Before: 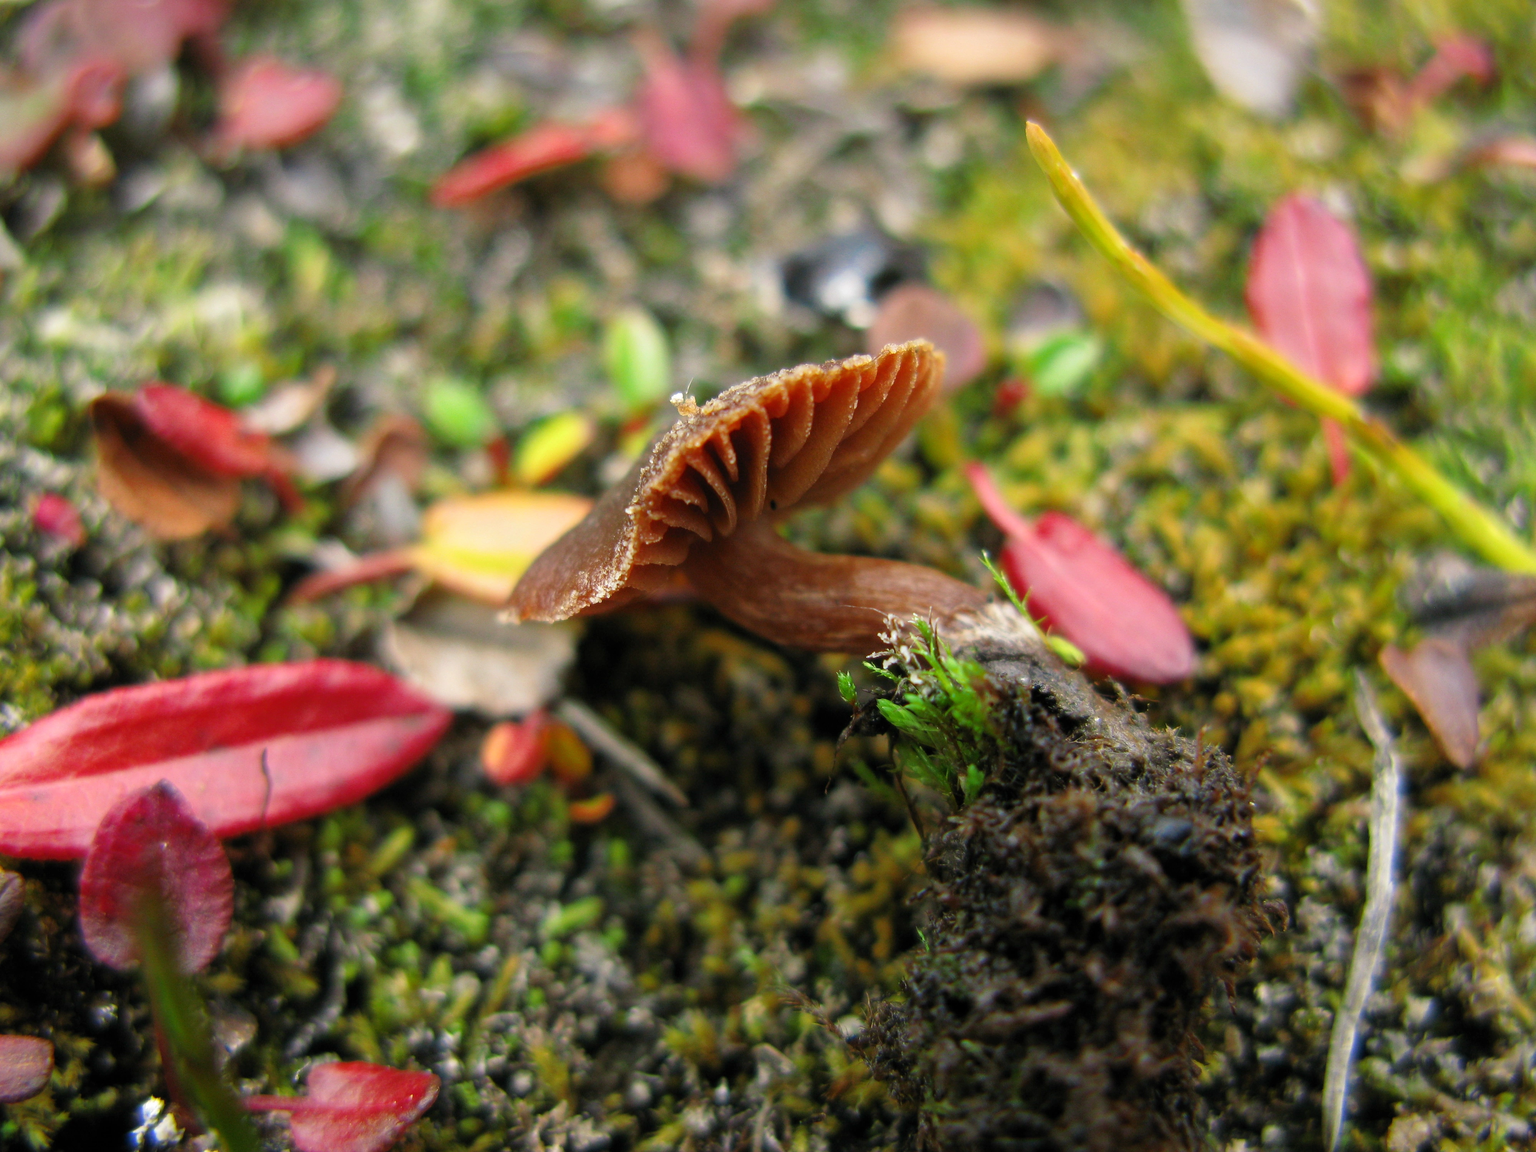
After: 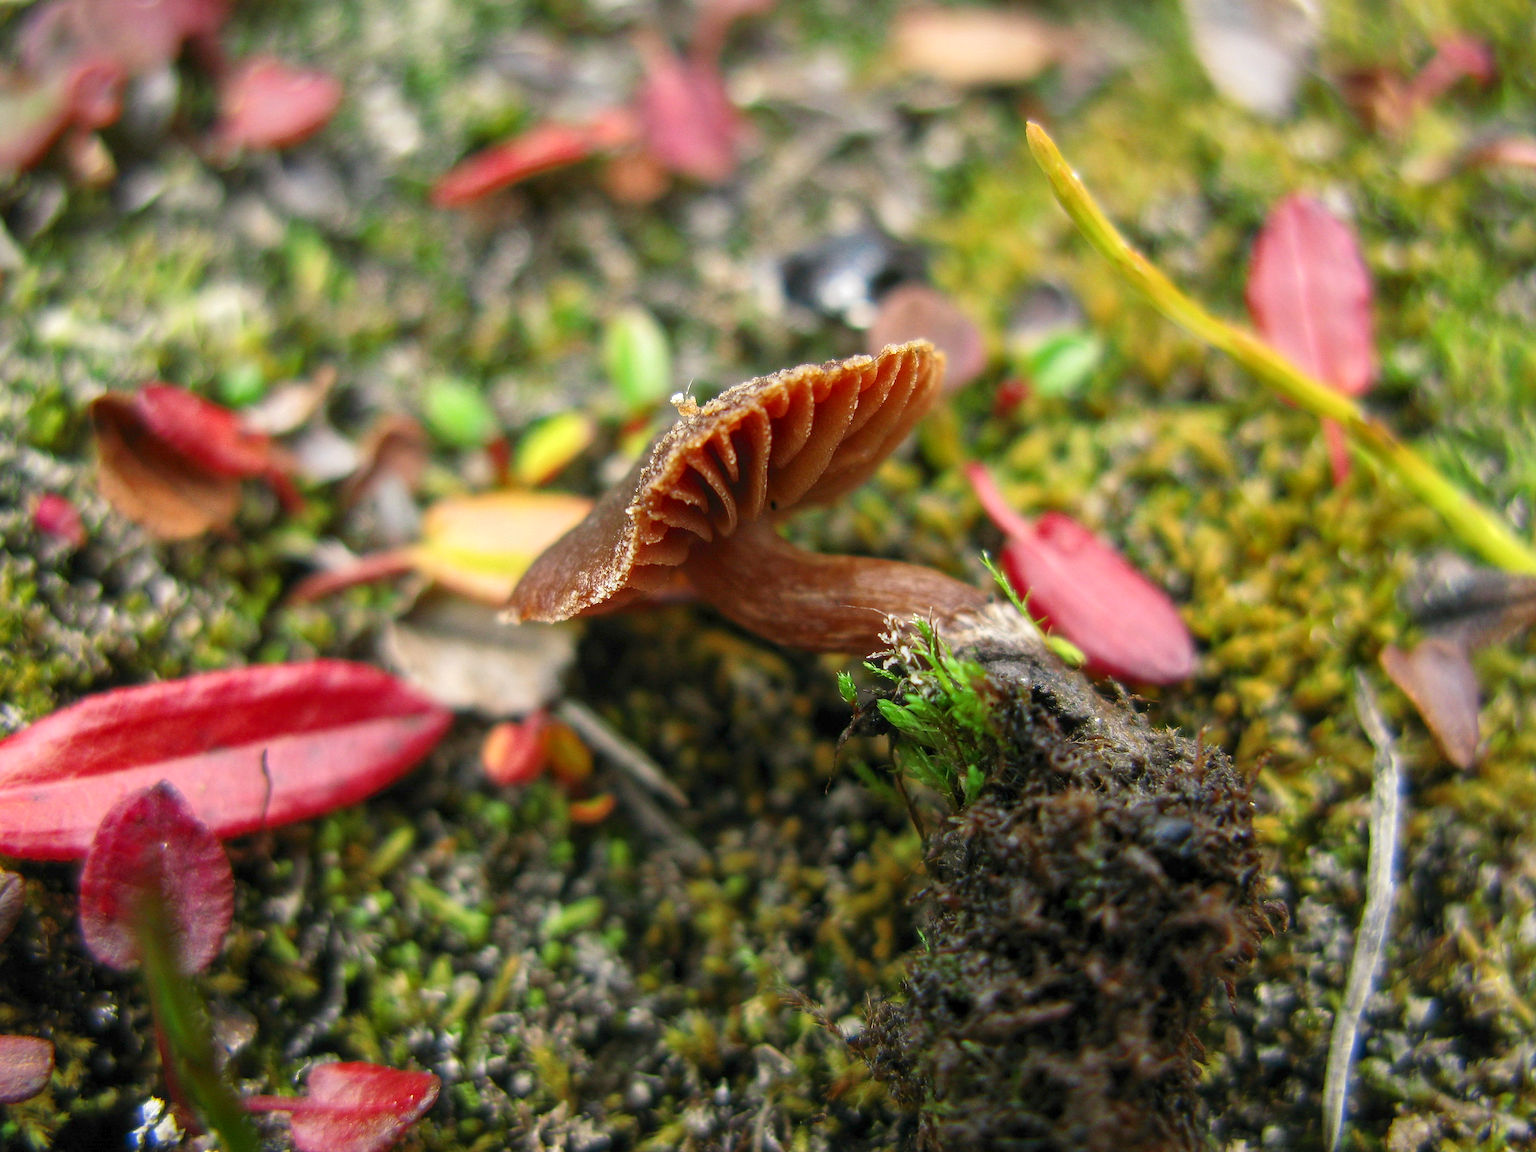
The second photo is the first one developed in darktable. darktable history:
local contrast: on, module defaults
sharpen: on, module defaults
tone curve: curves: ch0 [(0, 0) (0.003, 0.04) (0.011, 0.053) (0.025, 0.077) (0.044, 0.104) (0.069, 0.127) (0.1, 0.15) (0.136, 0.177) (0.177, 0.215) (0.224, 0.254) (0.277, 0.3) (0.335, 0.355) (0.399, 0.41) (0.468, 0.477) (0.543, 0.554) (0.623, 0.636) (0.709, 0.72) (0.801, 0.804) (0.898, 0.892) (1, 1)], color space Lab, linked channels, preserve colors none
